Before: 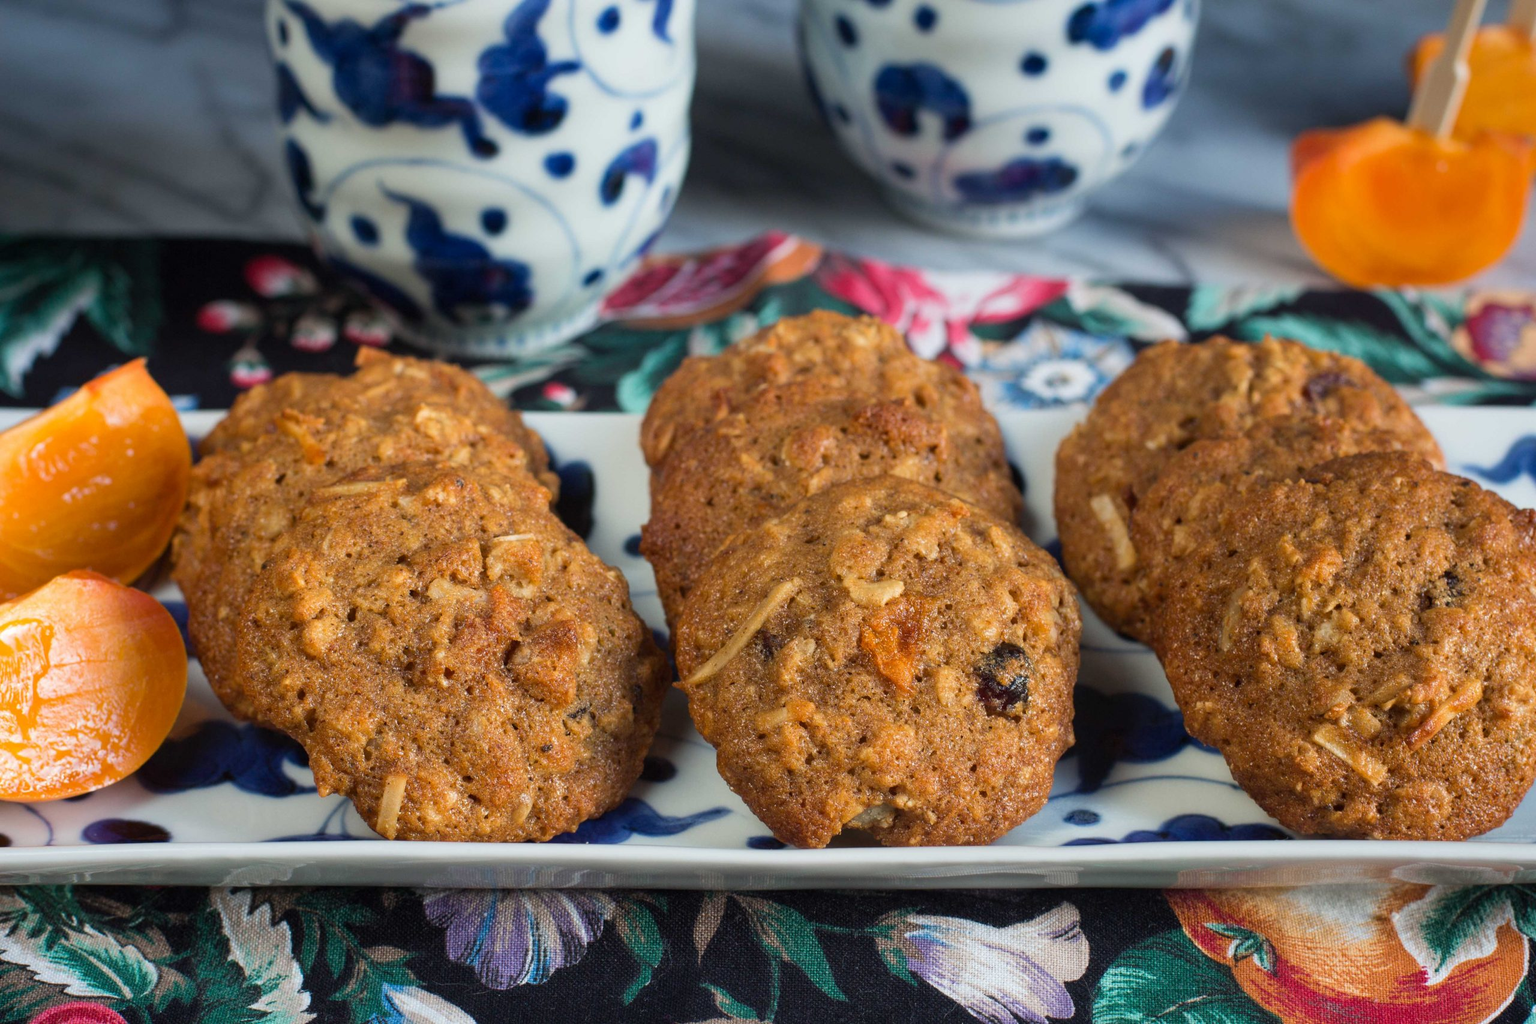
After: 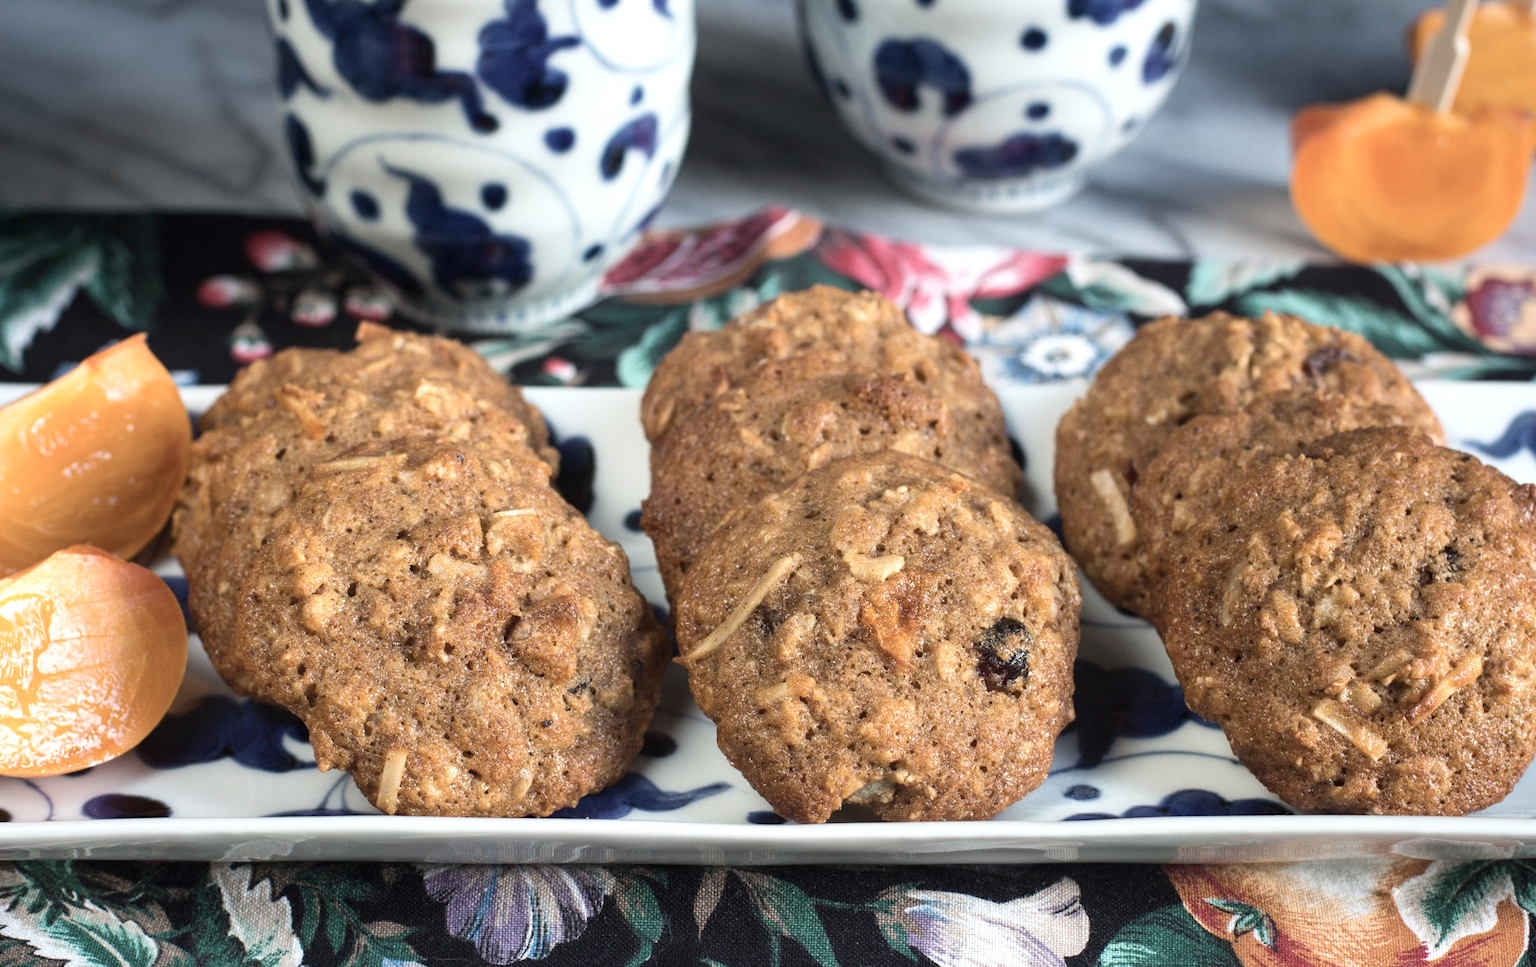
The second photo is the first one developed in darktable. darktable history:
exposure: black level correction 0, exposure 0.5 EV, compensate exposure bias true, compensate highlight preservation false
crop and rotate: top 2.479%, bottom 3.018%
contrast brightness saturation: contrast 0.1, saturation -0.36
